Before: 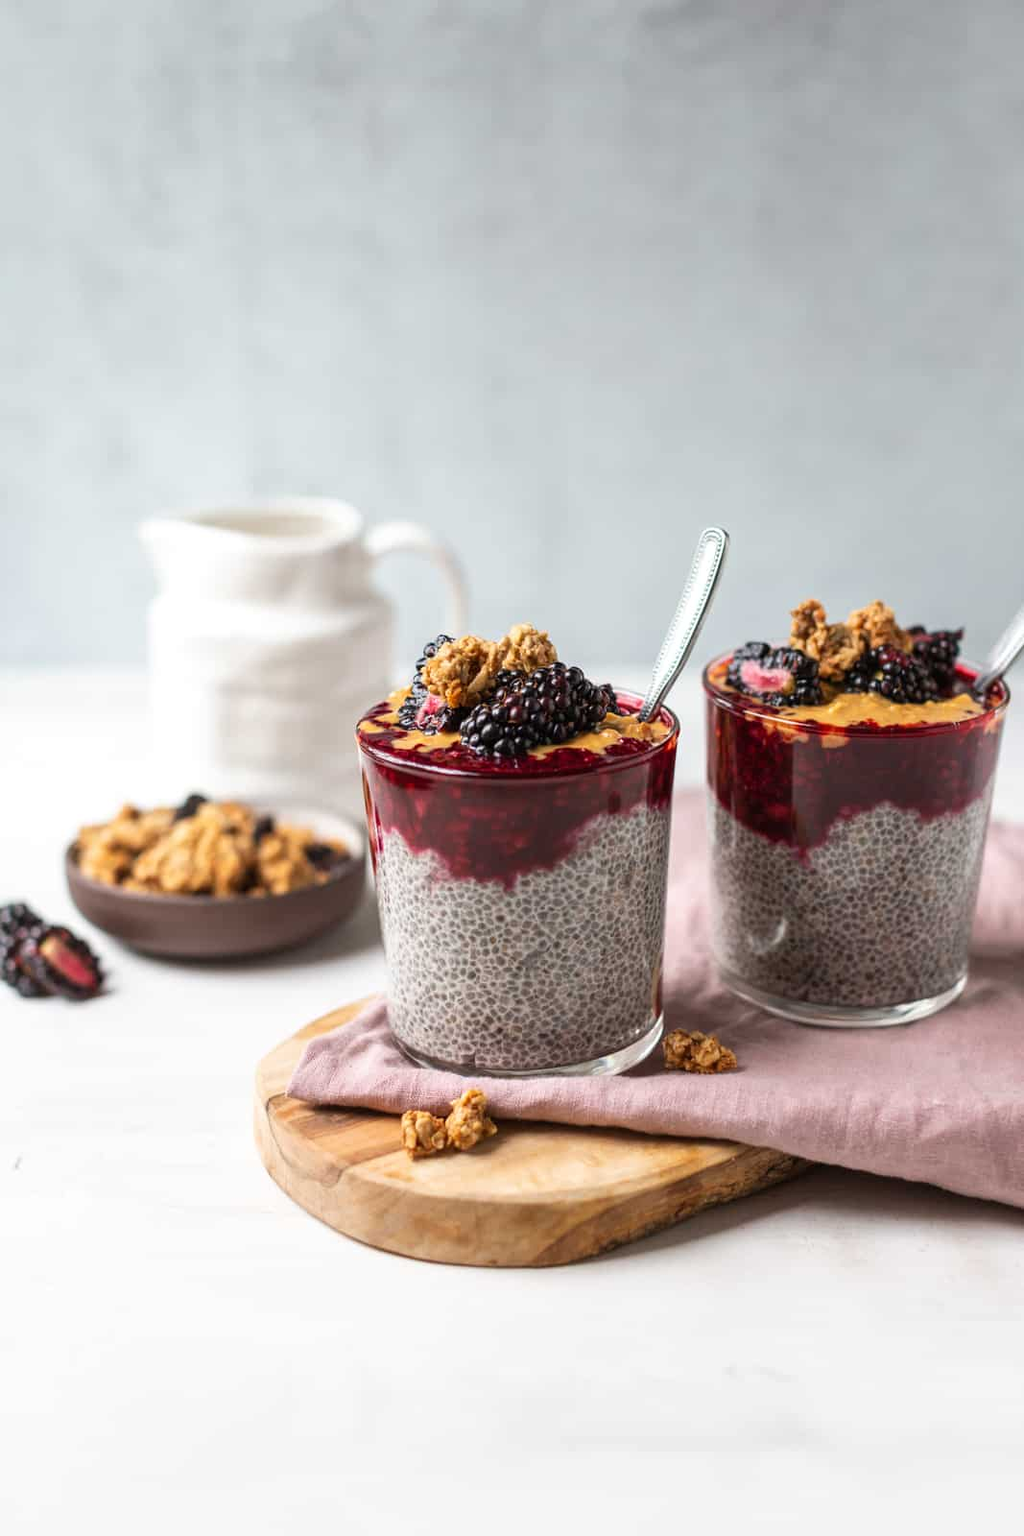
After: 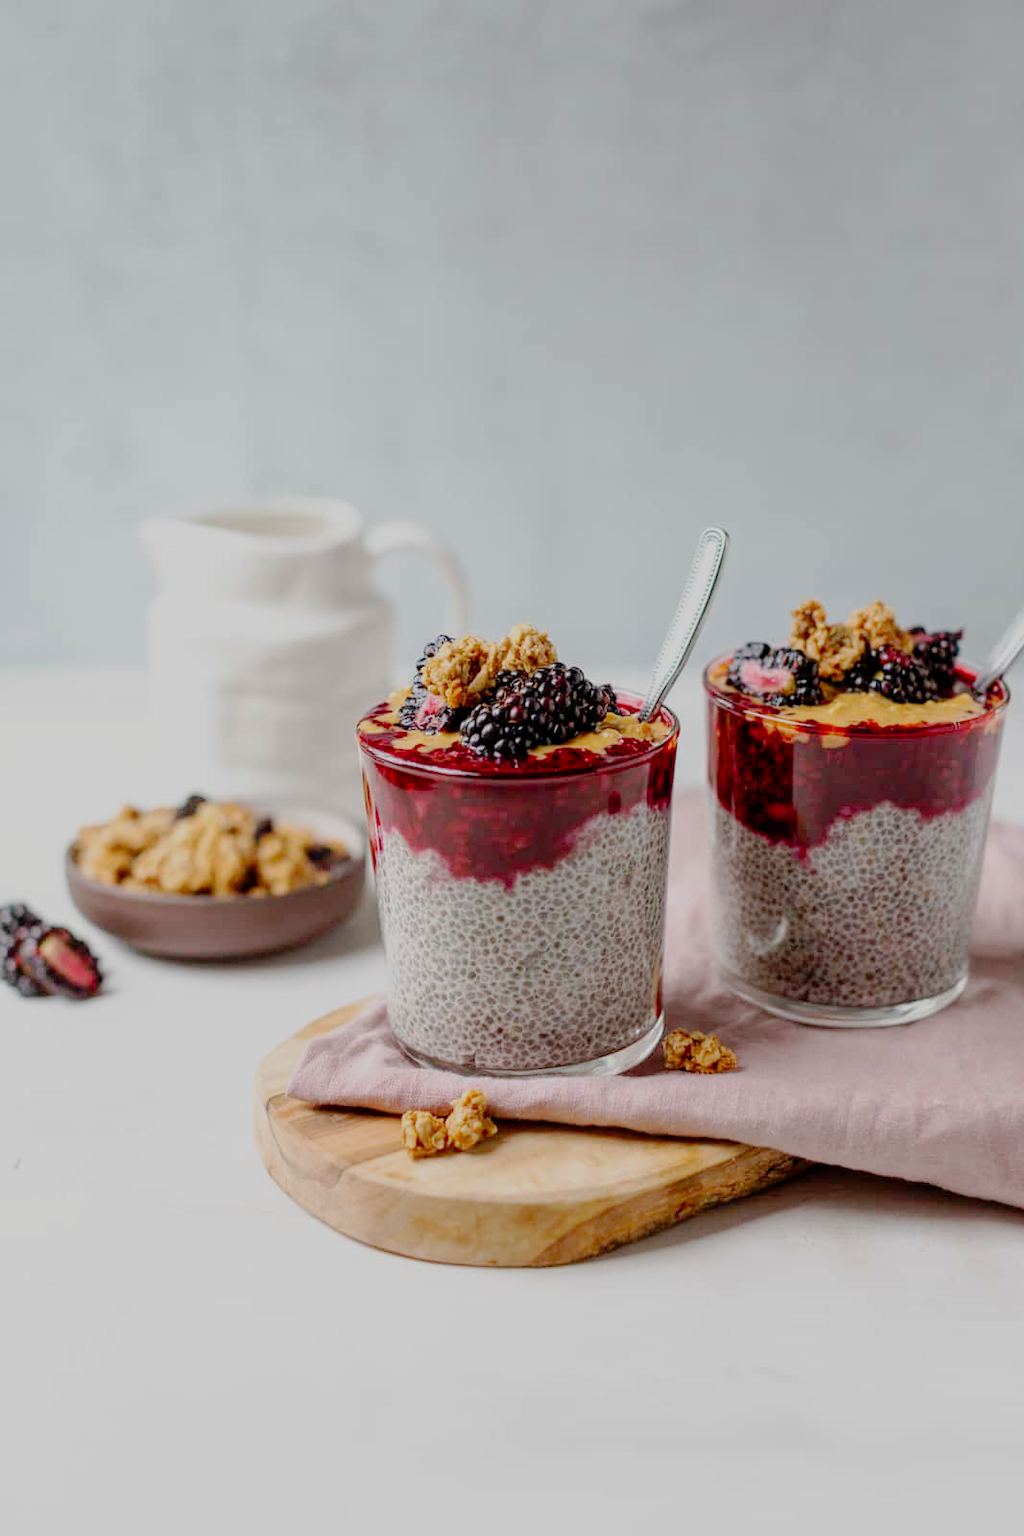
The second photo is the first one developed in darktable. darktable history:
tone curve: curves: ch0 [(0, 0) (0.105, 0.068) (0.195, 0.162) (0.283, 0.283) (0.384, 0.404) (0.485, 0.531) (0.638, 0.681) (0.795, 0.879) (1, 0.977)]; ch1 [(0, 0) (0.161, 0.092) (0.35, 0.33) (0.379, 0.401) (0.456, 0.469) (0.498, 0.506) (0.521, 0.549) (0.58, 0.624) (0.635, 0.671) (1, 1)]; ch2 [(0, 0) (0.371, 0.362) (0.437, 0.437) (0.483, 0.484) (0.53, 0.515) (0.56, 0.58) (0.622, 0.606) (1, 1)], preserve colors none
filmic rgb: black relative exposure -7.02 EV, white relative exposure 5.98 EV, threshold 5.99 EV, target black luminance 0%, hardness 2.75, latitude 61.65%, contrast 0.687, highlights saturation mix 10.17%, shadows ↔ highlights balance -0.091%, preserve chrominance no, color science v5 (2021), contrast in shadows safe, contrast in highlights safe, enable highlight reconstruction true
